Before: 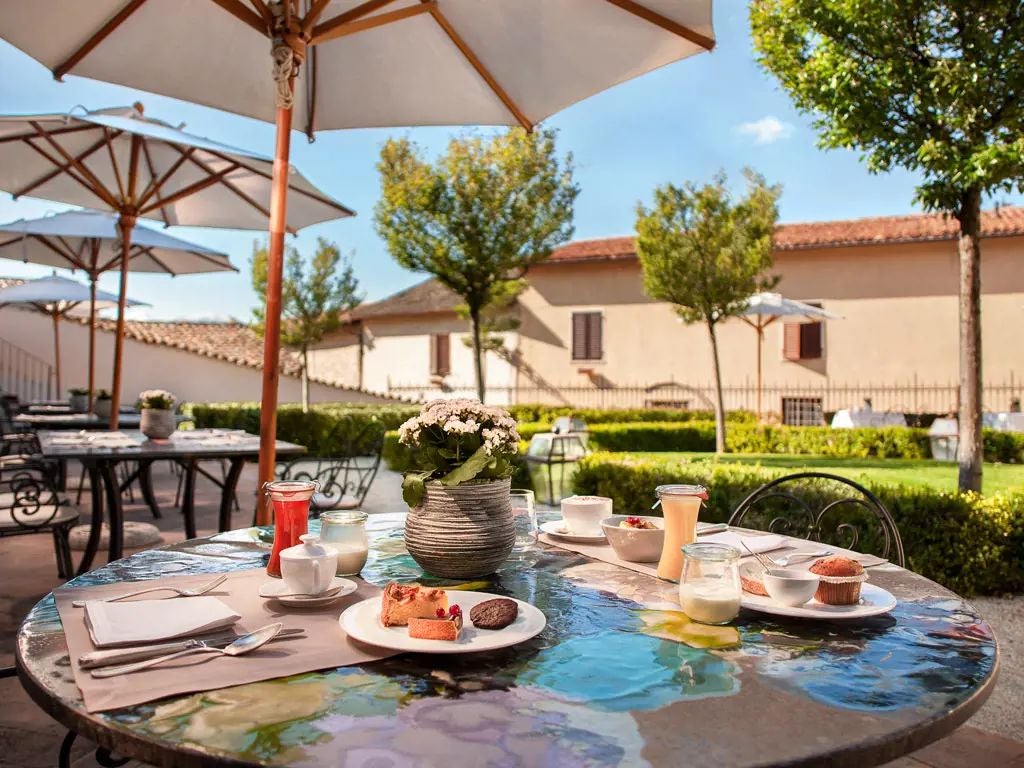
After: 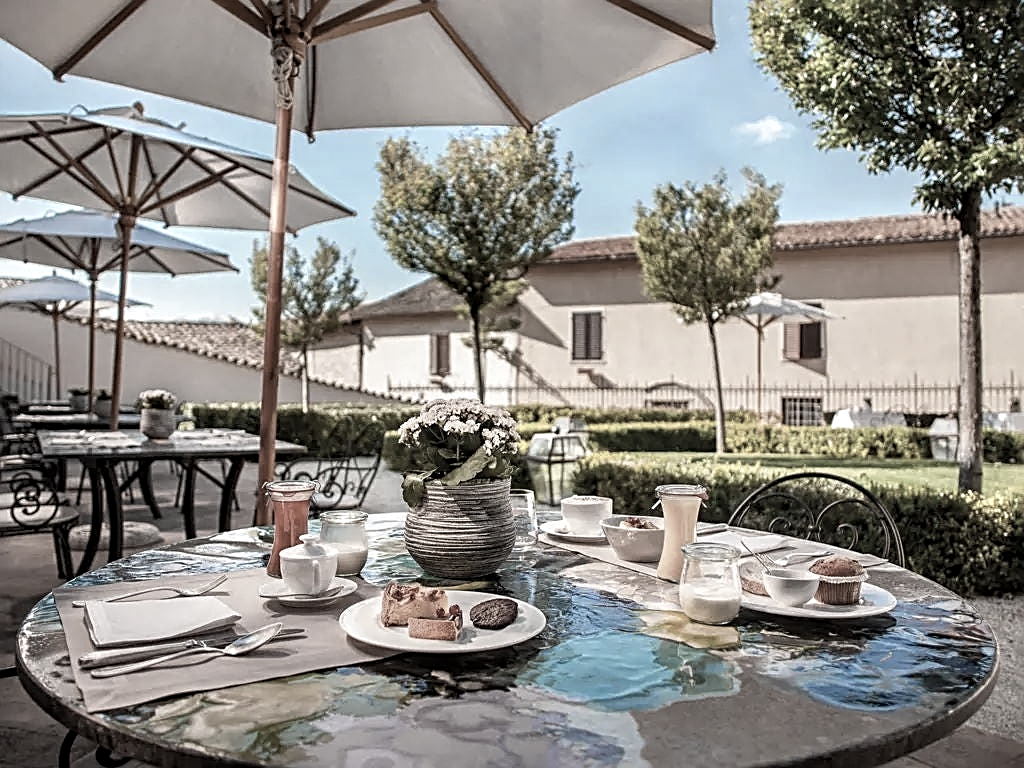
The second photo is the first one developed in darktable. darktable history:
color zones: curves: ch1 [(0.238, 0.163) (0.476, 0.2) (0.733, 0.322) (0.848, 0.134)]
sharpen: radius 2.64, amount 0.653
local contrast: detail 130%
